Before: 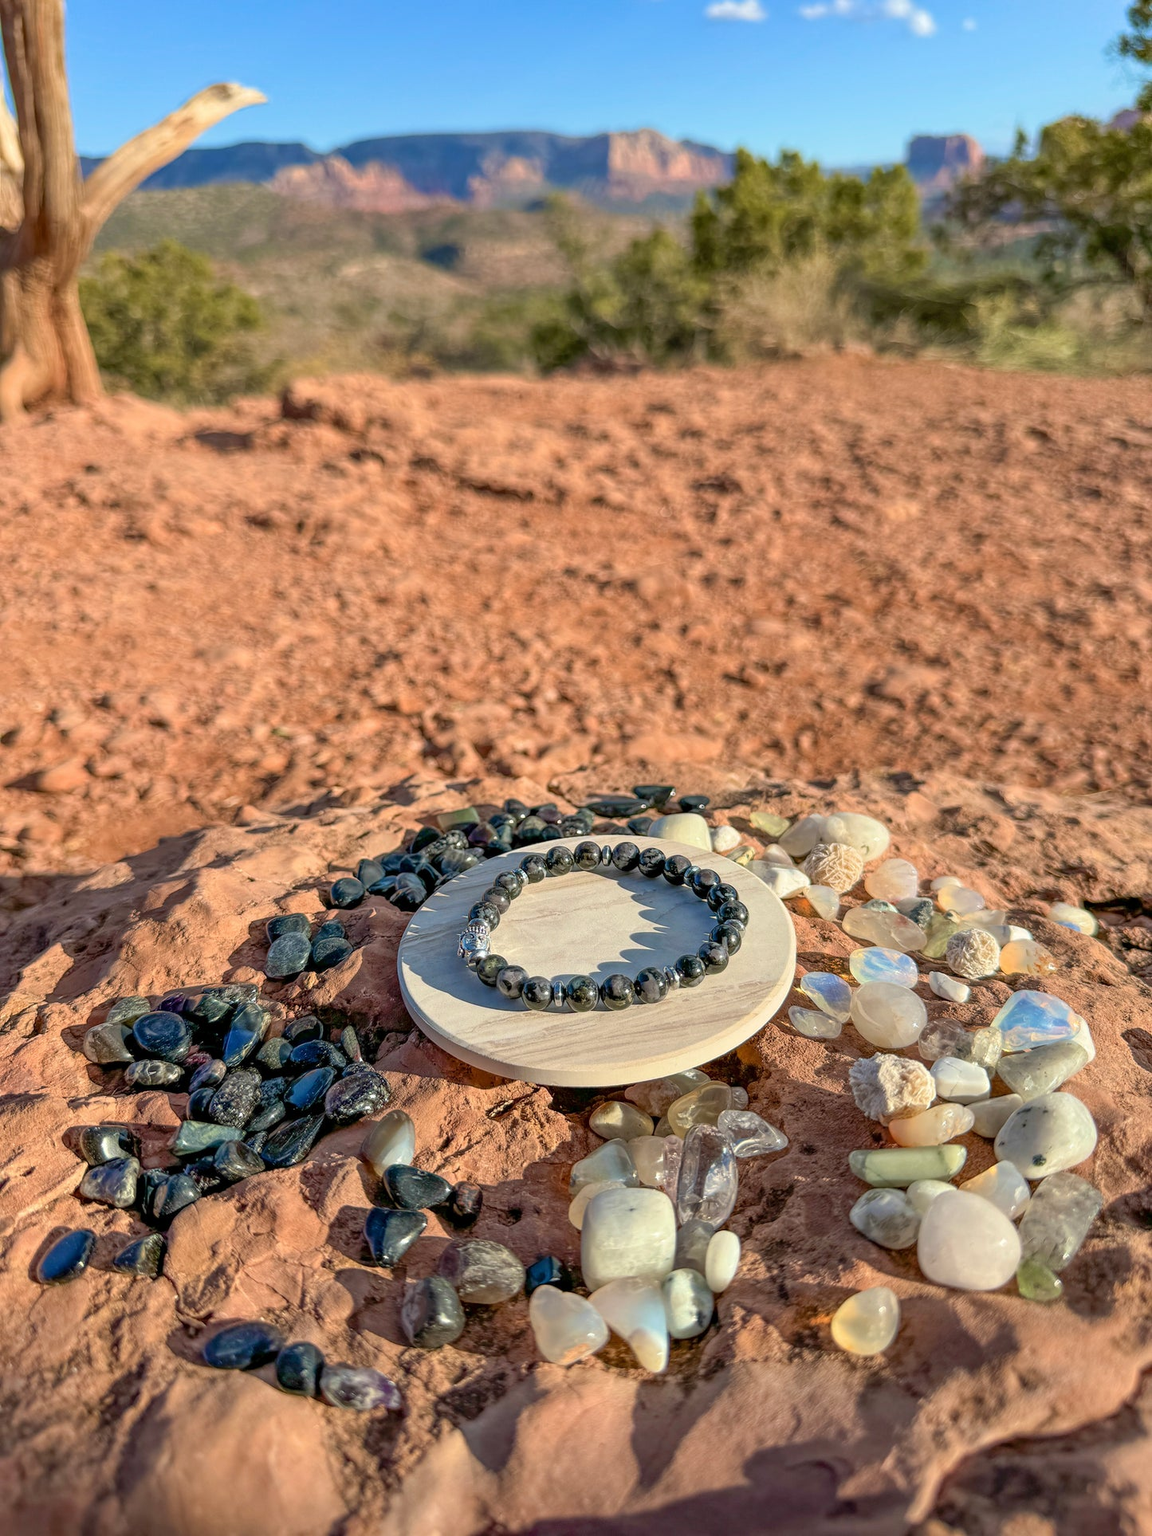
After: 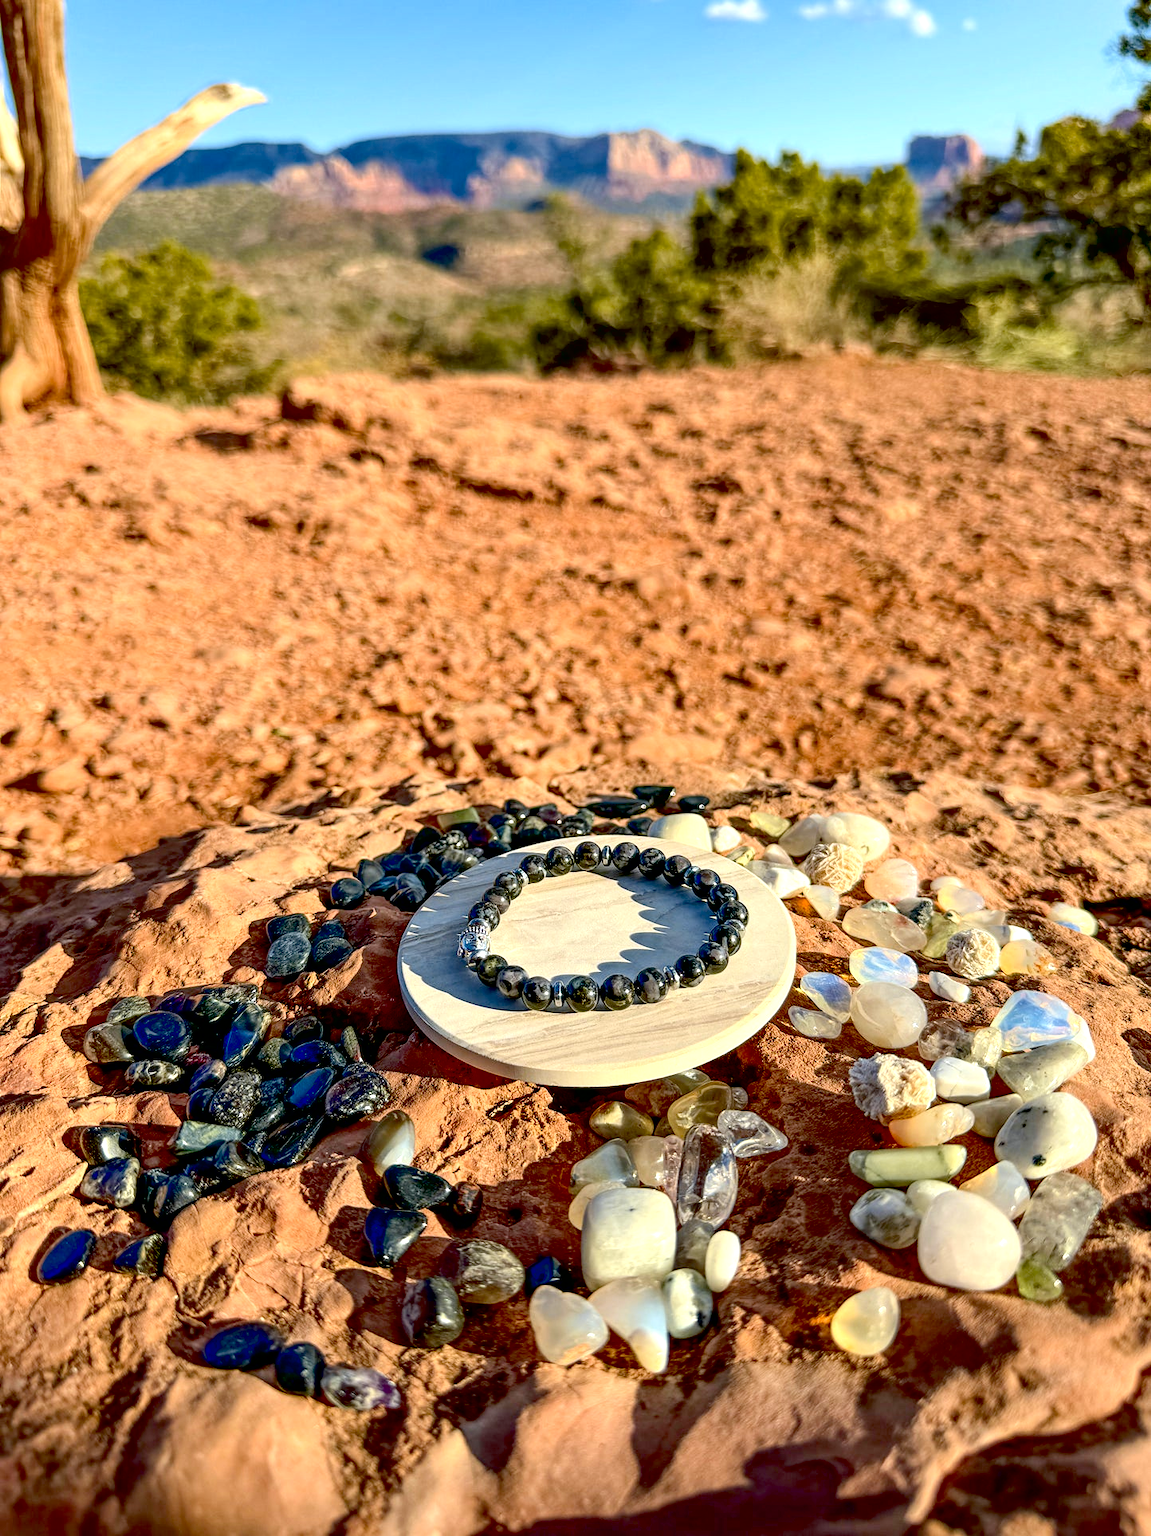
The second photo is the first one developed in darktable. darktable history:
tone curve: curves: ch0 [(0, 0) (0.227, 0.17) (0.766, 0.774) (1, 1)]; ch1 [(0, 0) (0.114, 0.127) (0.437, 0.452) (0.498, 0.495) (0.579, 0.576) (1, 1)]; ch2 [(0, 0) (0.233, 0.259) (0.493, 0.492) (0.568, 0.579) (1, 1)], color space Lab, independent channels, preserve colors none
exposure: black level correction 0.039, exposure 0.499 EV, compensate exposure bias true, compensate highlight preservation false
